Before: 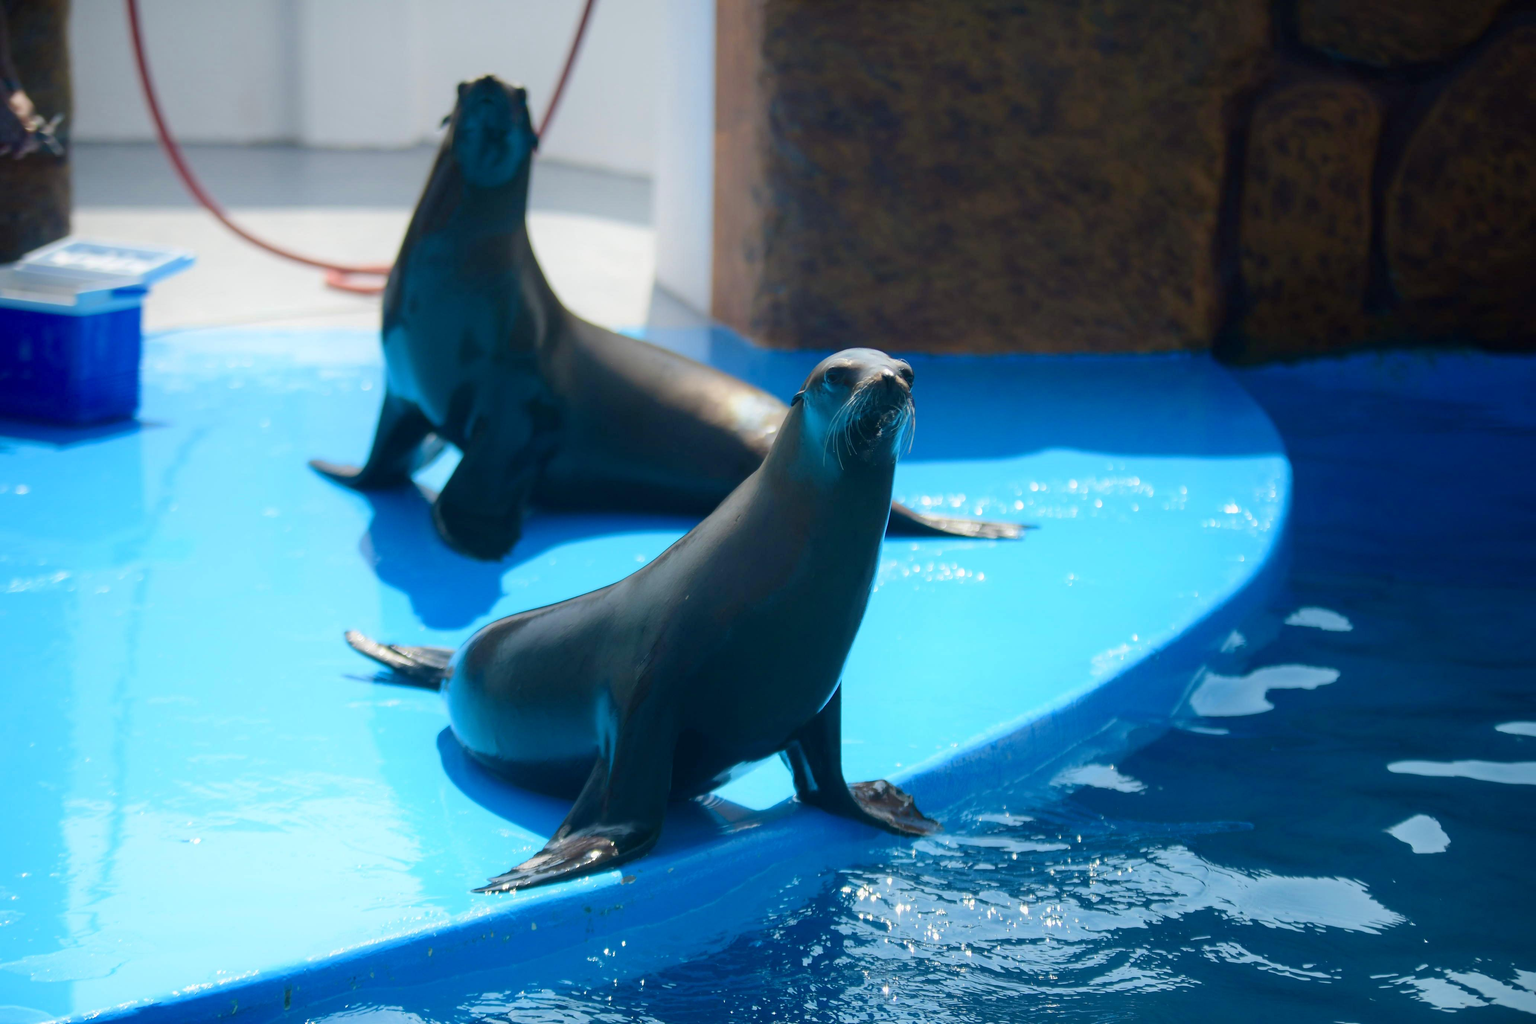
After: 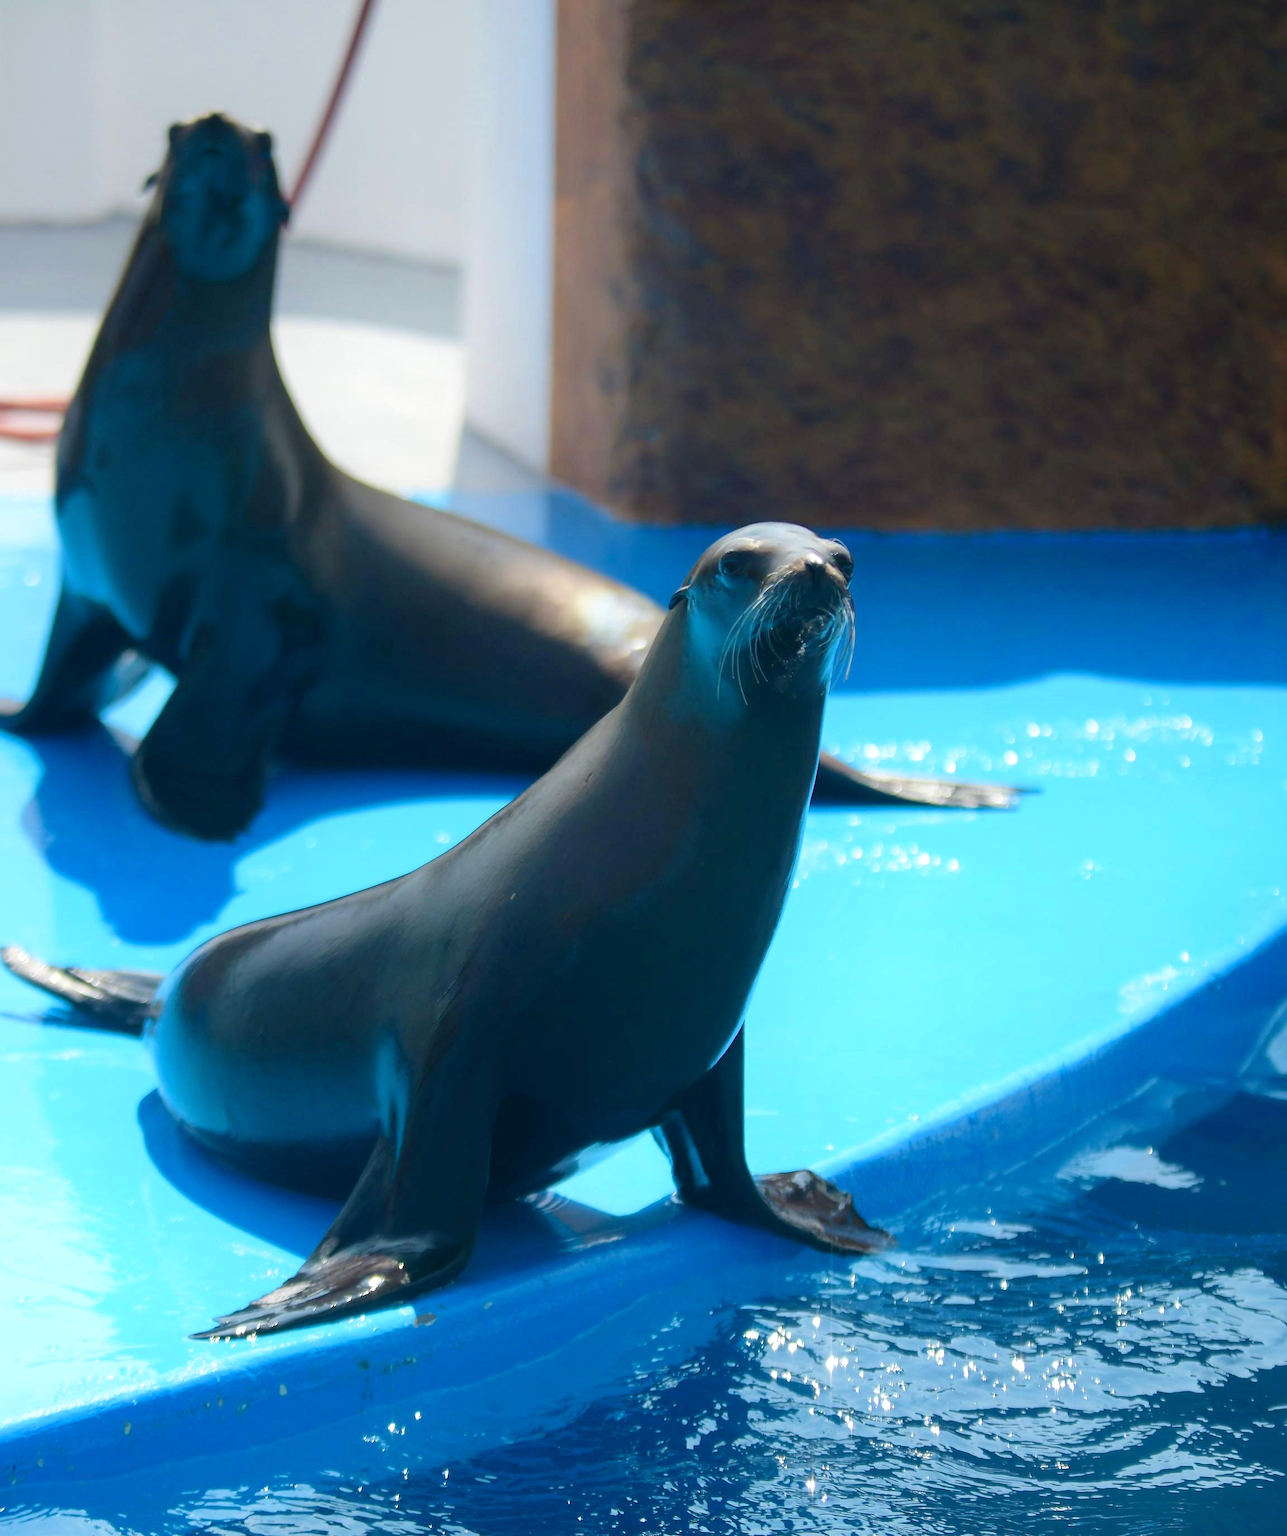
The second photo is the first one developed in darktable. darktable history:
exposure: exposure 0.153 EV, compensate highlight preservation false
crop and rotate: left 22.496%, right 21.6%
